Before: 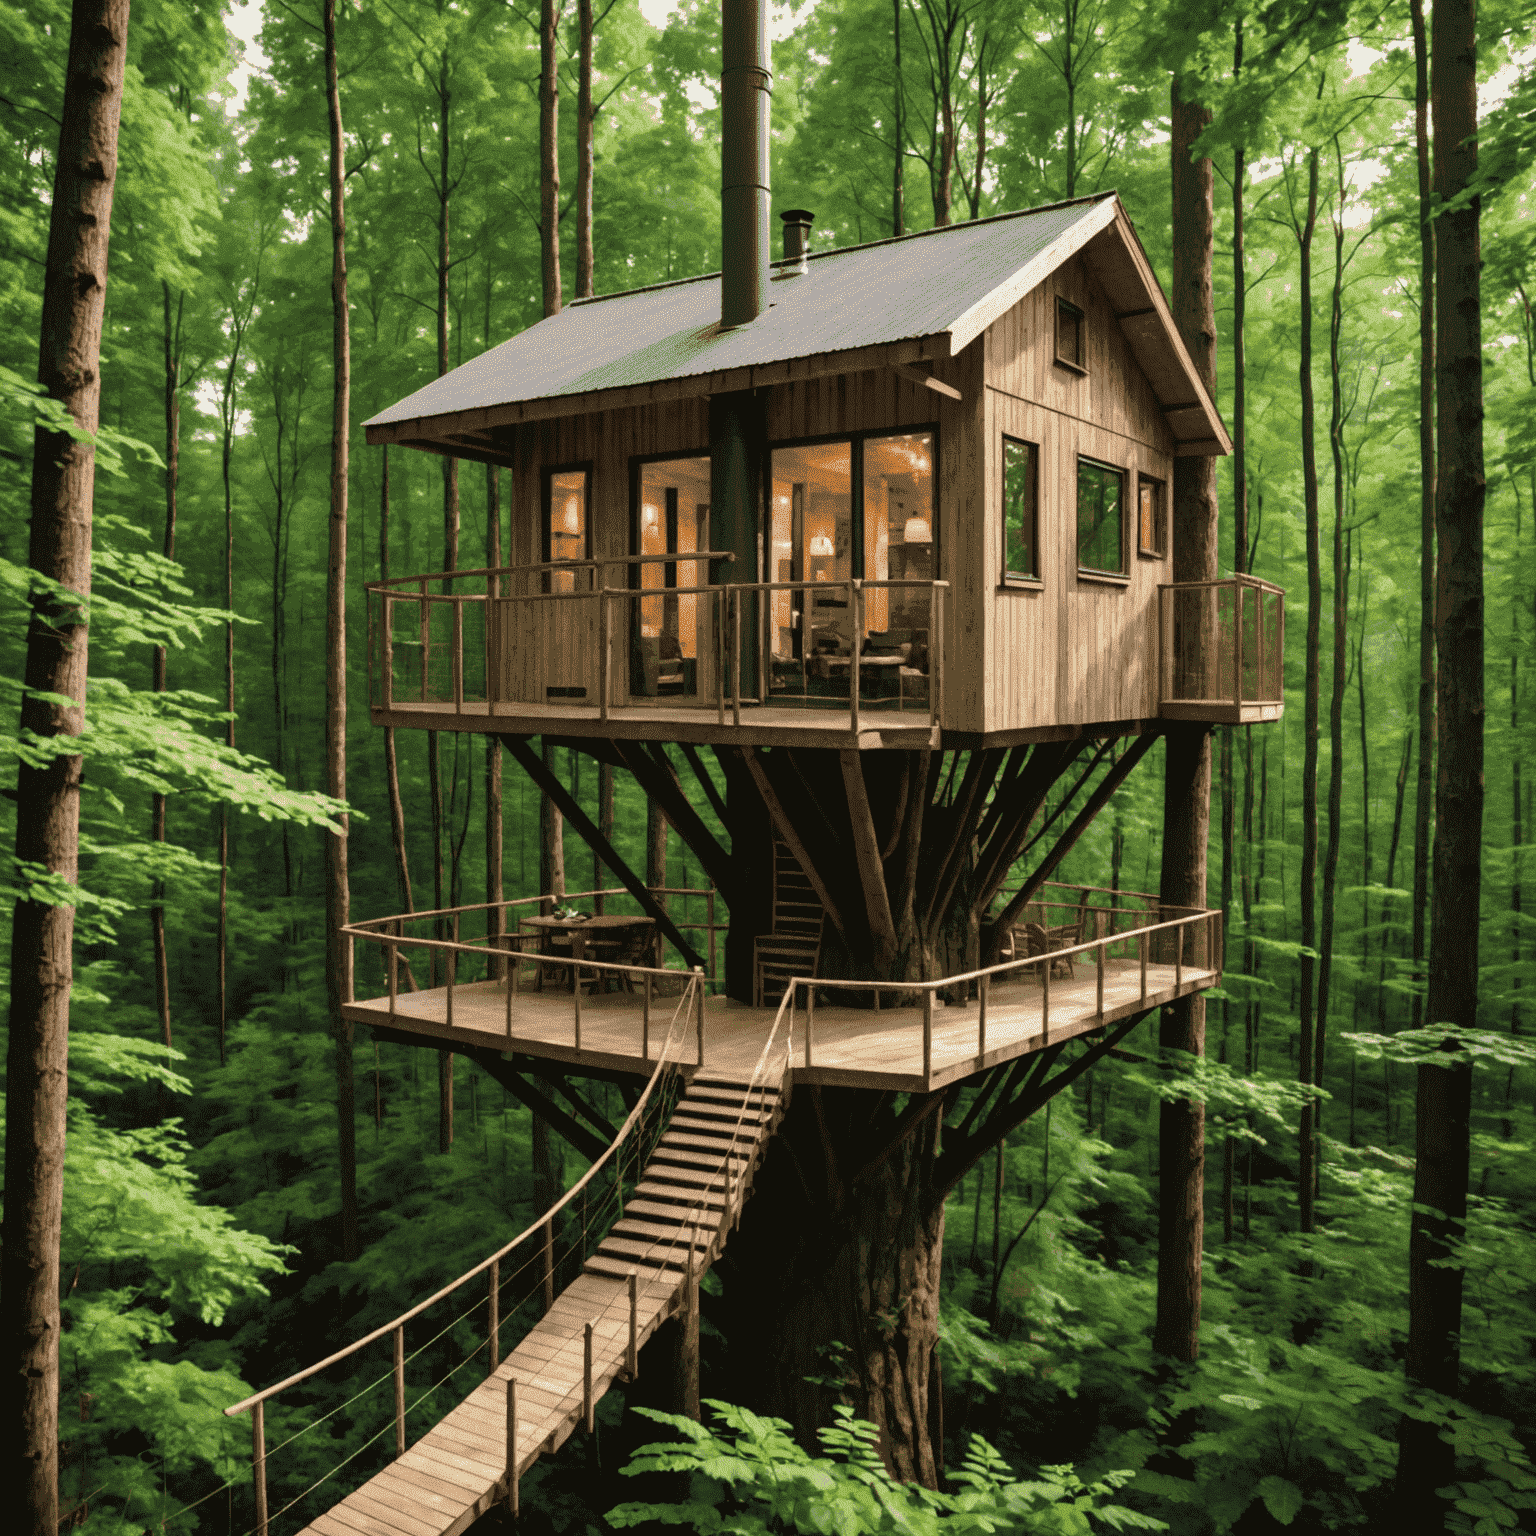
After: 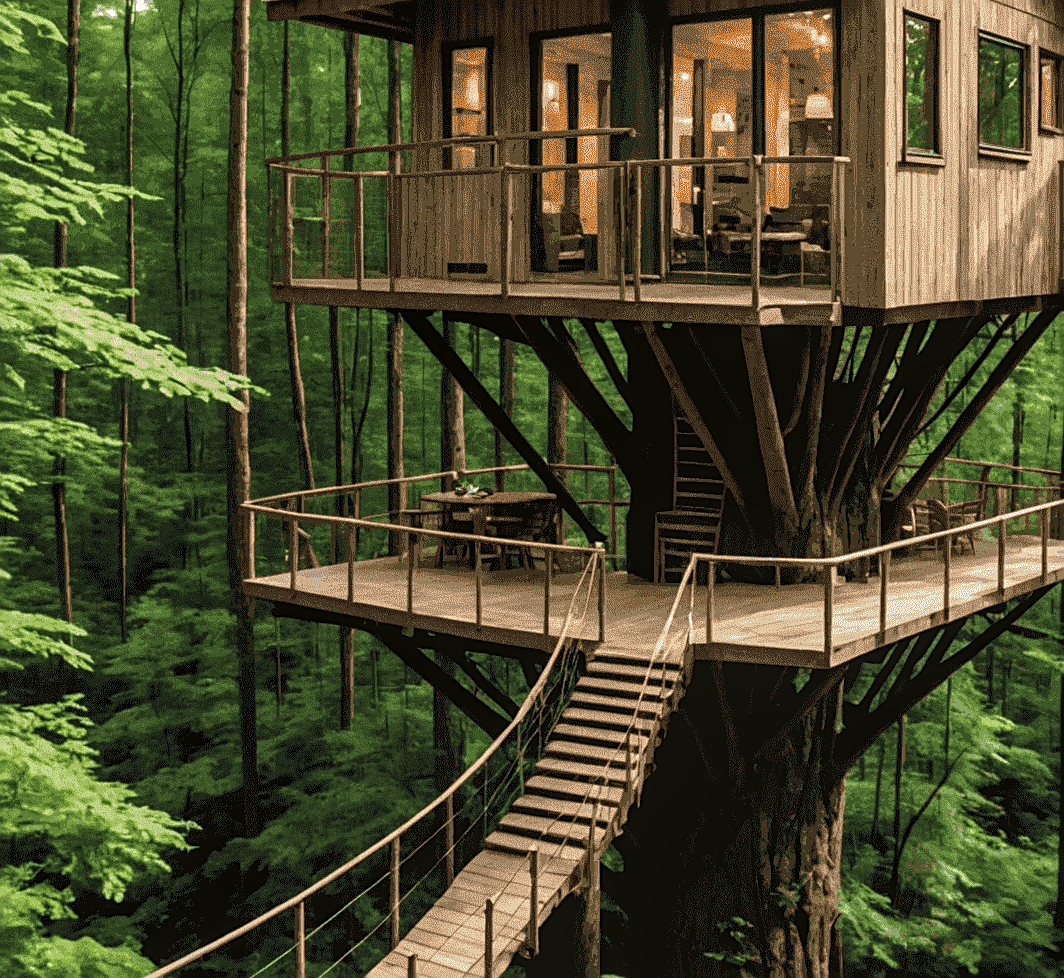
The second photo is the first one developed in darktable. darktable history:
sharpen: on, module defaults
crop: left 6.488%, top 27.668%, right 24.183%, bottom 8.656%
local contrast: on, module defaults
